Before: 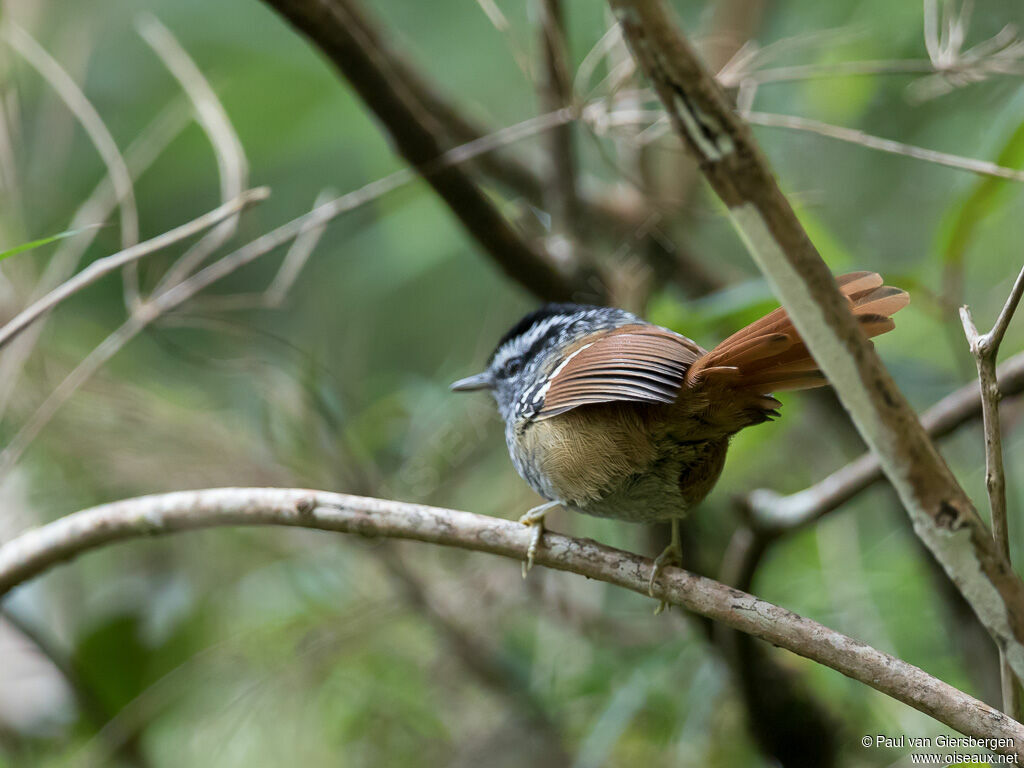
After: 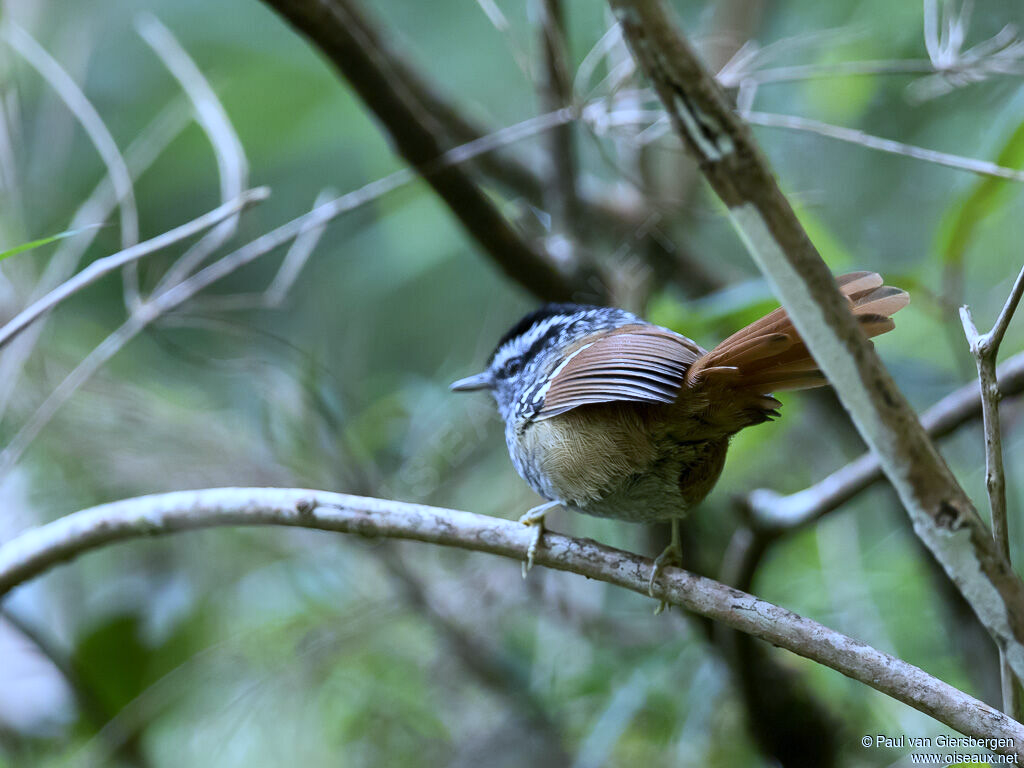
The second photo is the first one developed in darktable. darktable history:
white balance: red 0.871, blue 1.249
contrast brightness saturation: contrast 0.15, brightness 0.05
